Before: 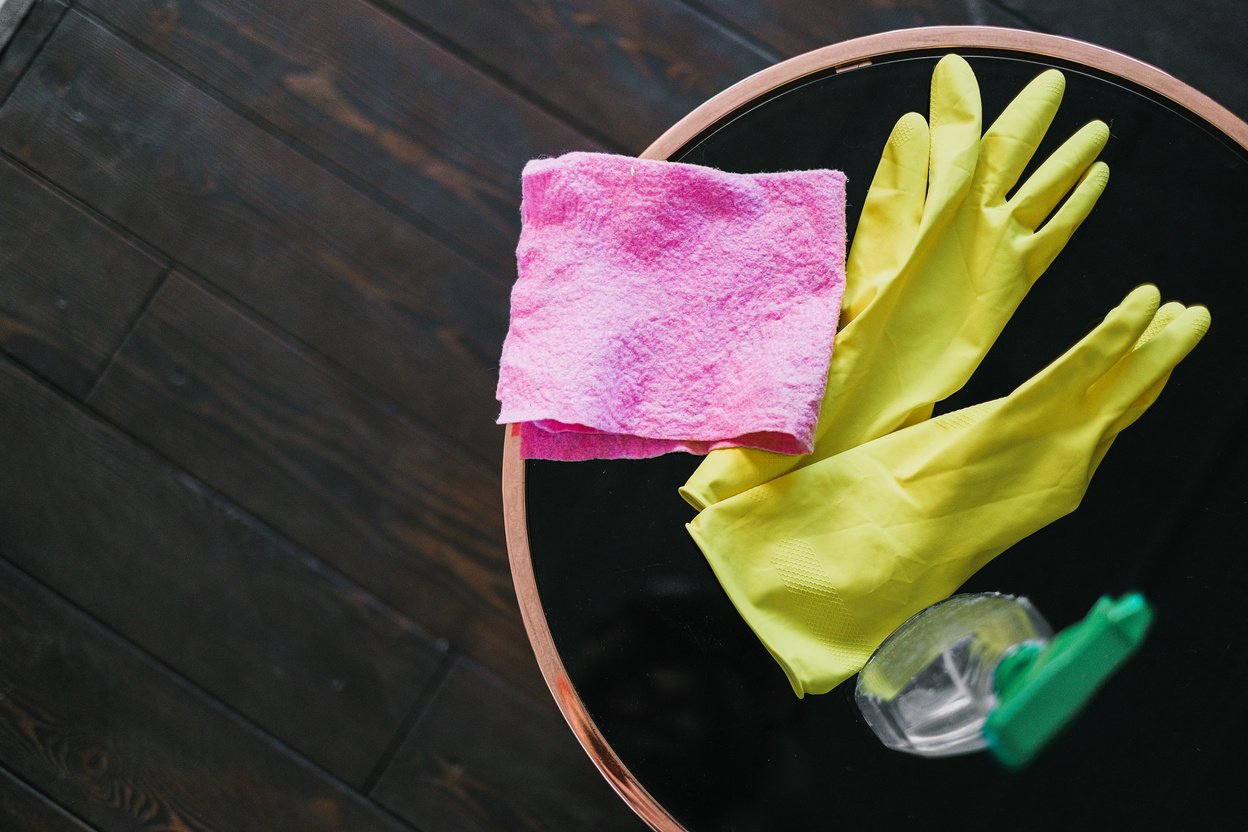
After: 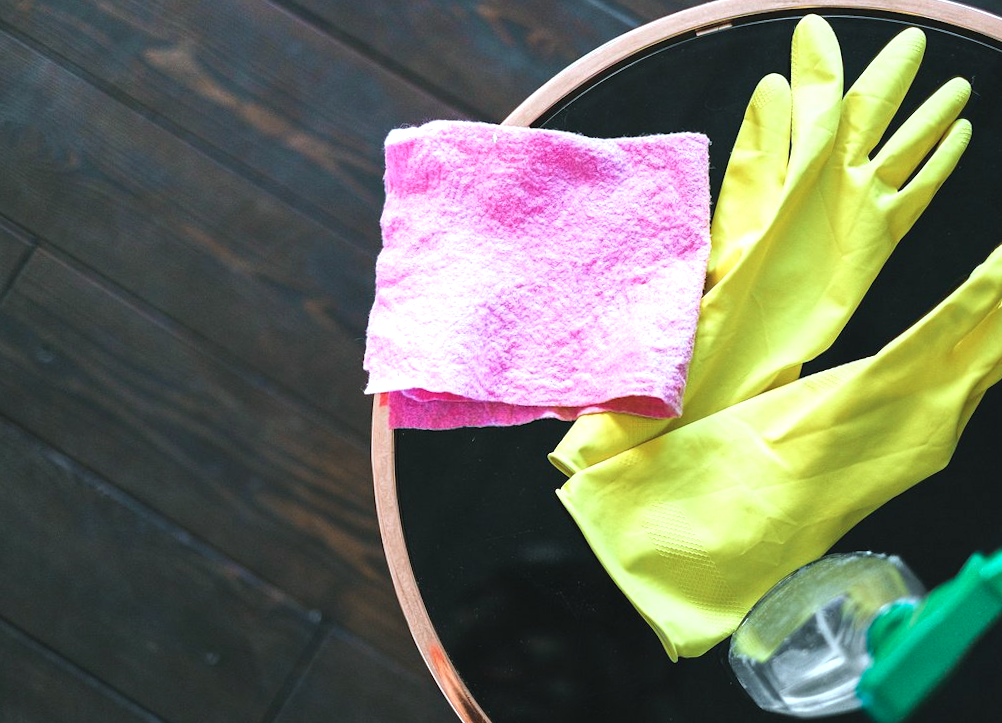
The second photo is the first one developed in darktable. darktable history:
crop: left 11.225%, top 5.381%, right 9.565%, bottom 10.314%
exposure: black level correction -0.002, exposure 0.708 EV, compensate exposure bias true, compensate highlight preservation false
color correction: highlights a* -10.04, highlights b* -10.37
rotate and perspective: rotation -1.24°, automatic cropping off
